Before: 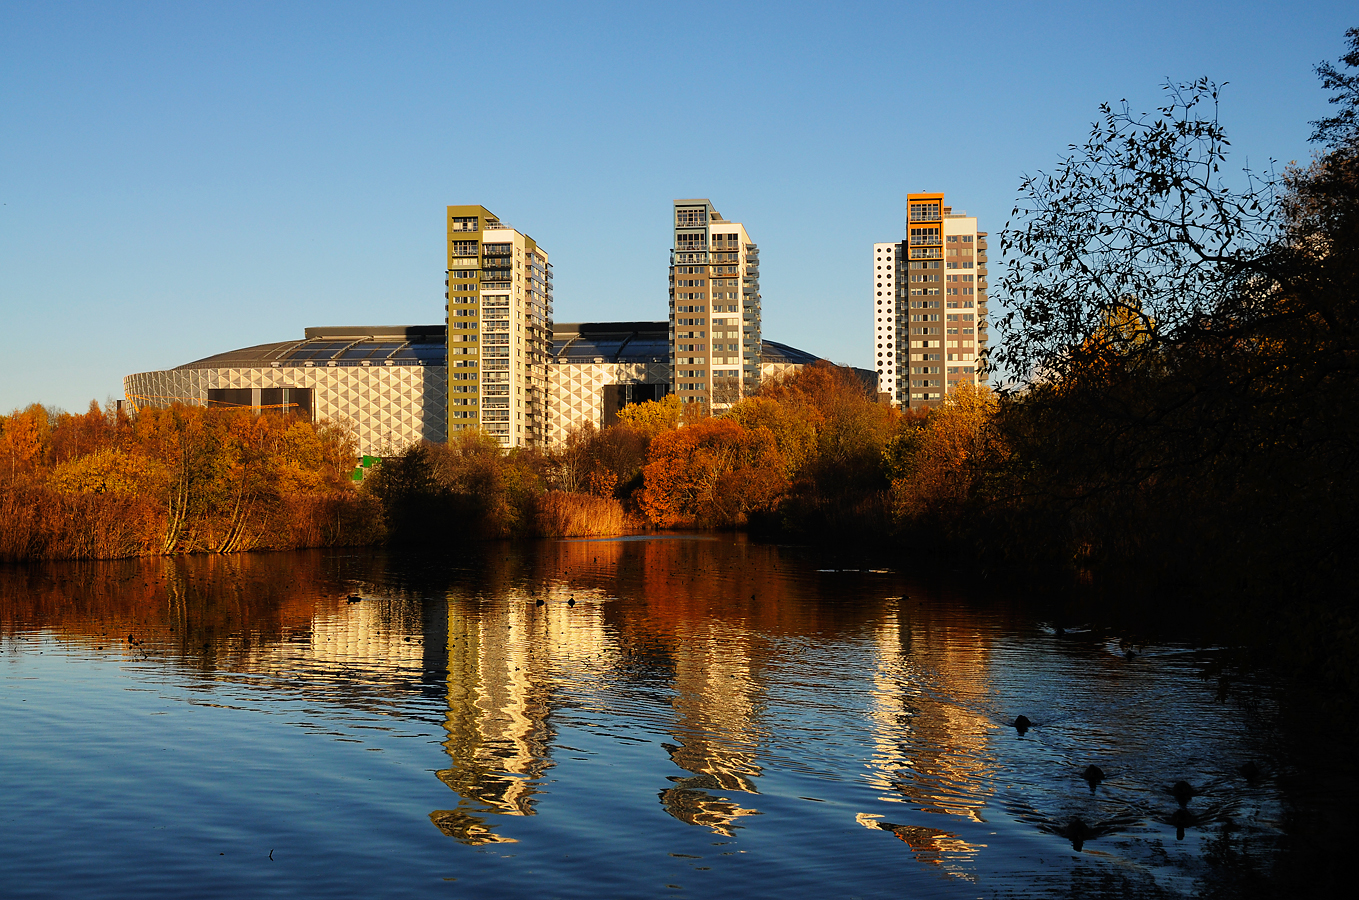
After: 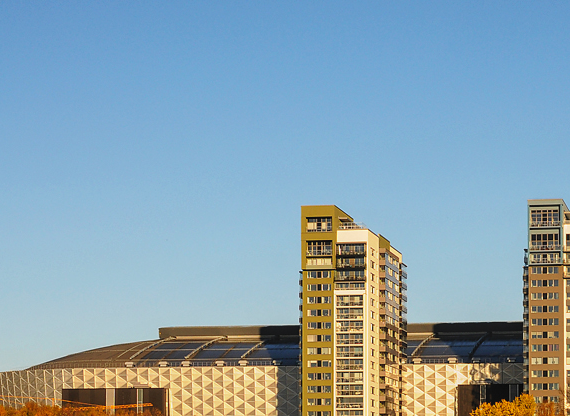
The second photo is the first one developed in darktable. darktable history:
local contrast: detail 110%
crop and rotate: left 10.817%, top 0.062%, right 47.194%, bottom 53.626%
